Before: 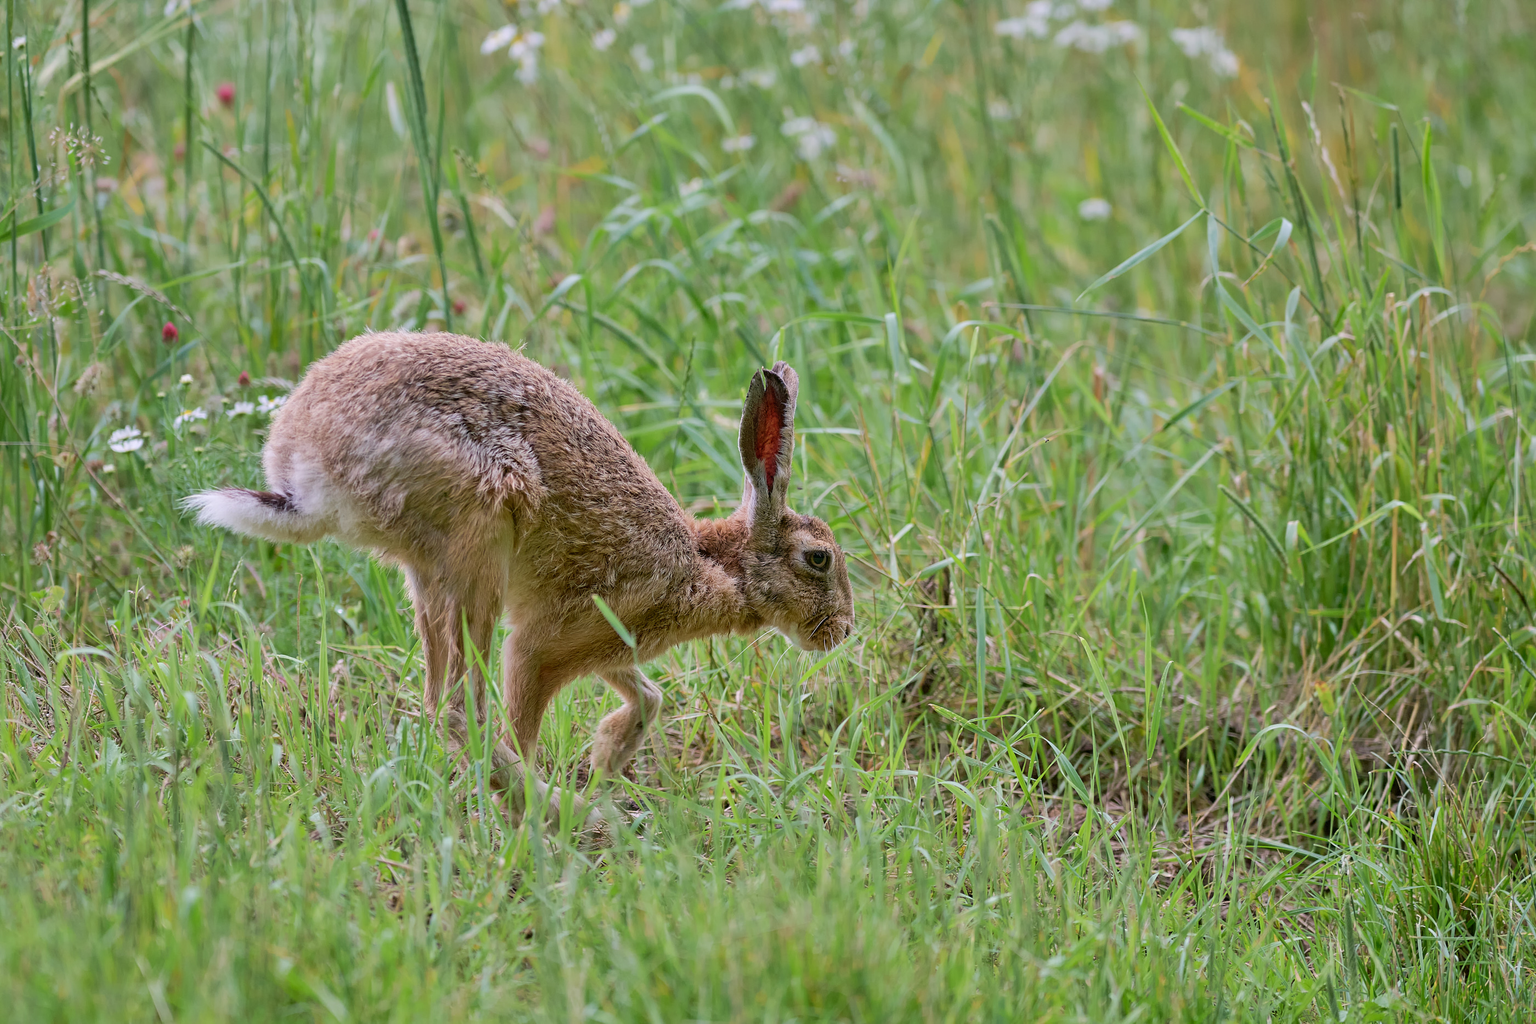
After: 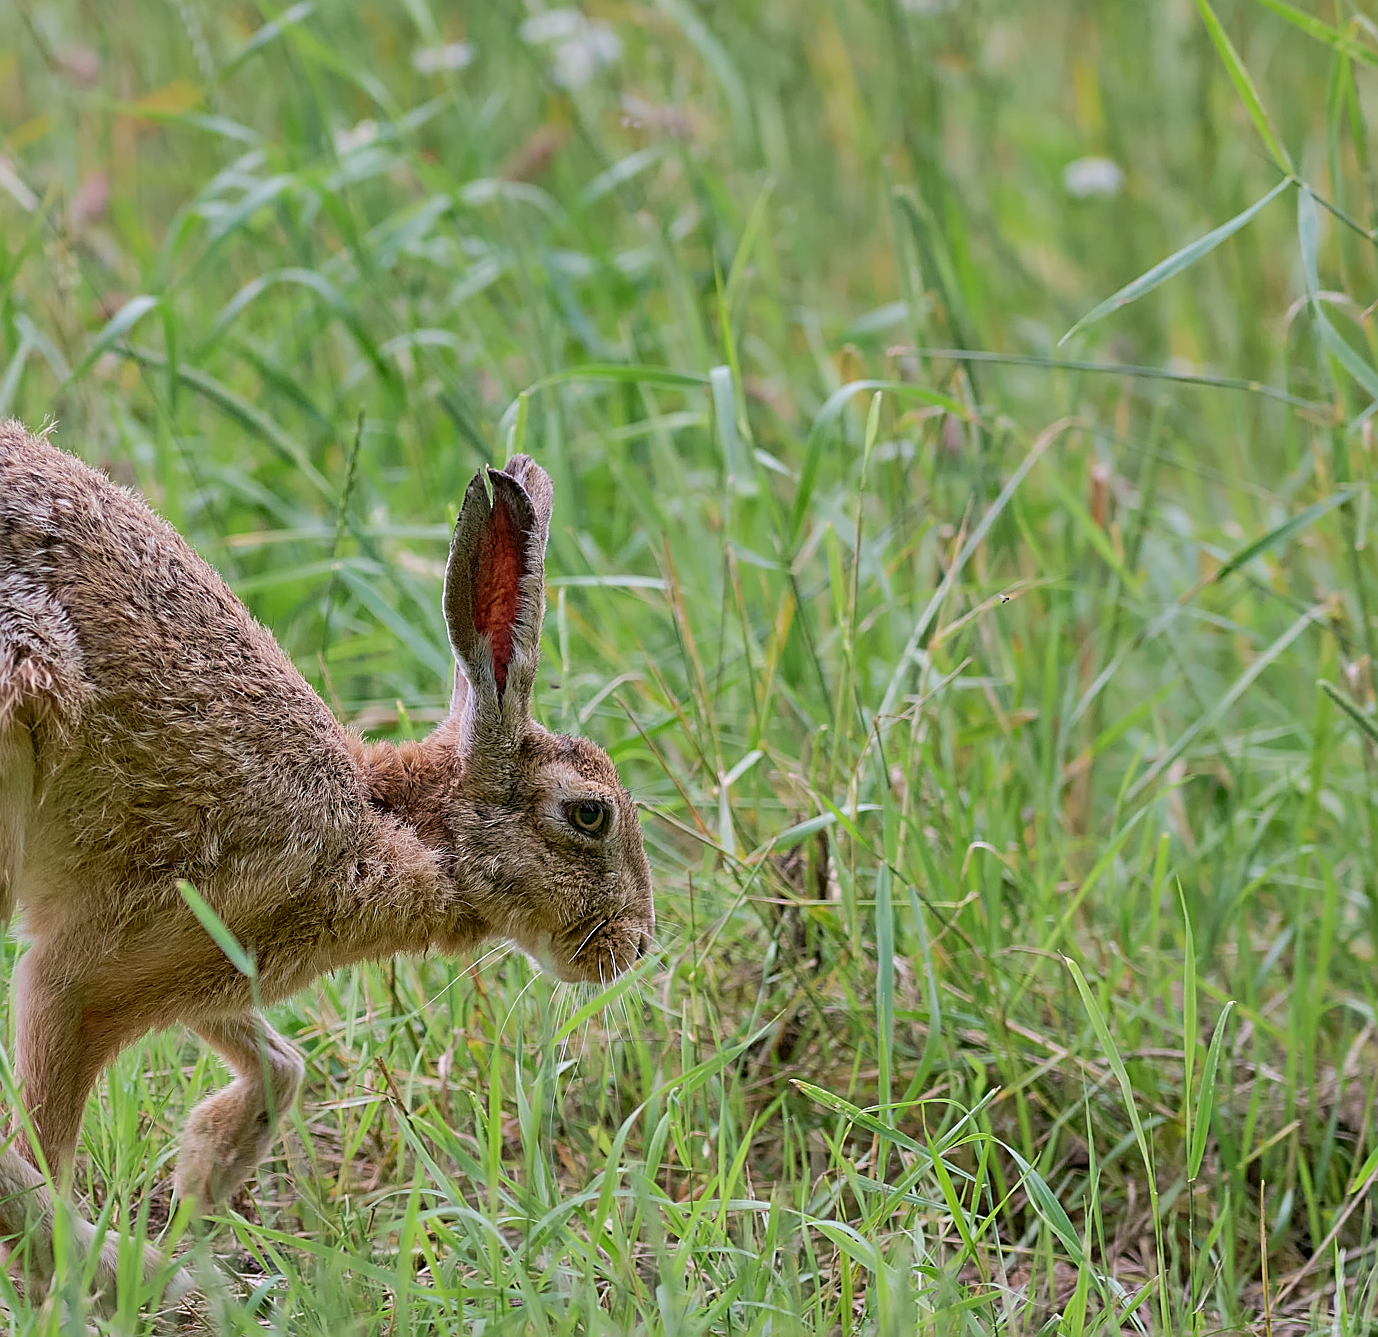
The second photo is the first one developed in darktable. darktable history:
sharpen: on, module defaults
crop: left 32.259%, top 10.939%, right 18.525%, bottom 17.447%
